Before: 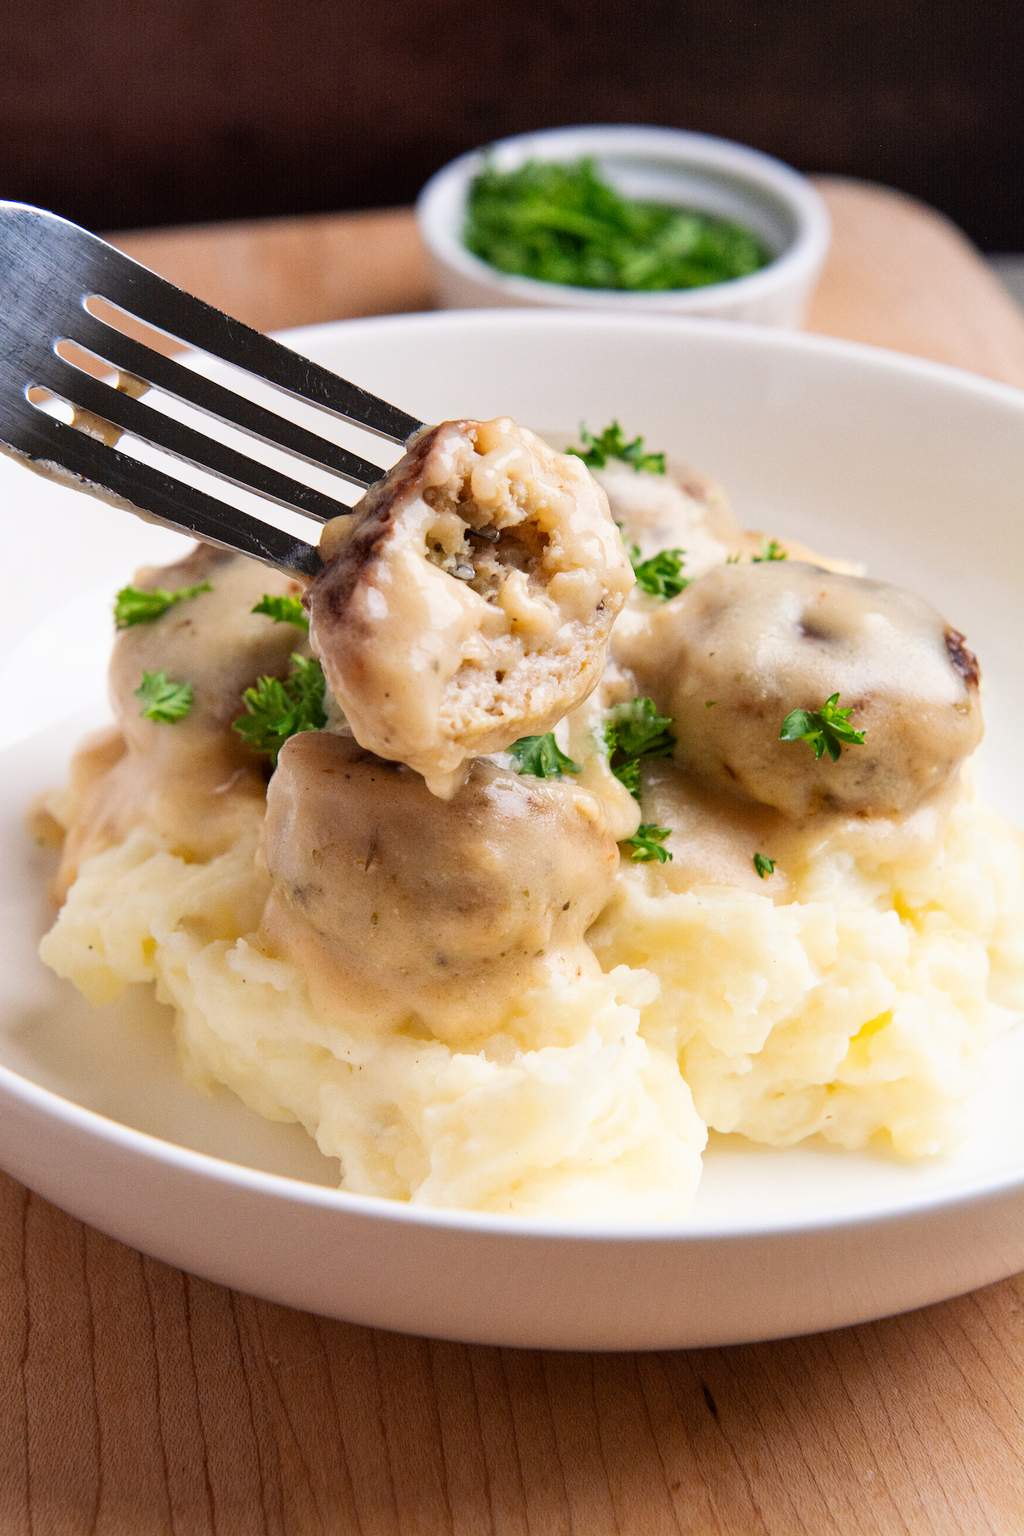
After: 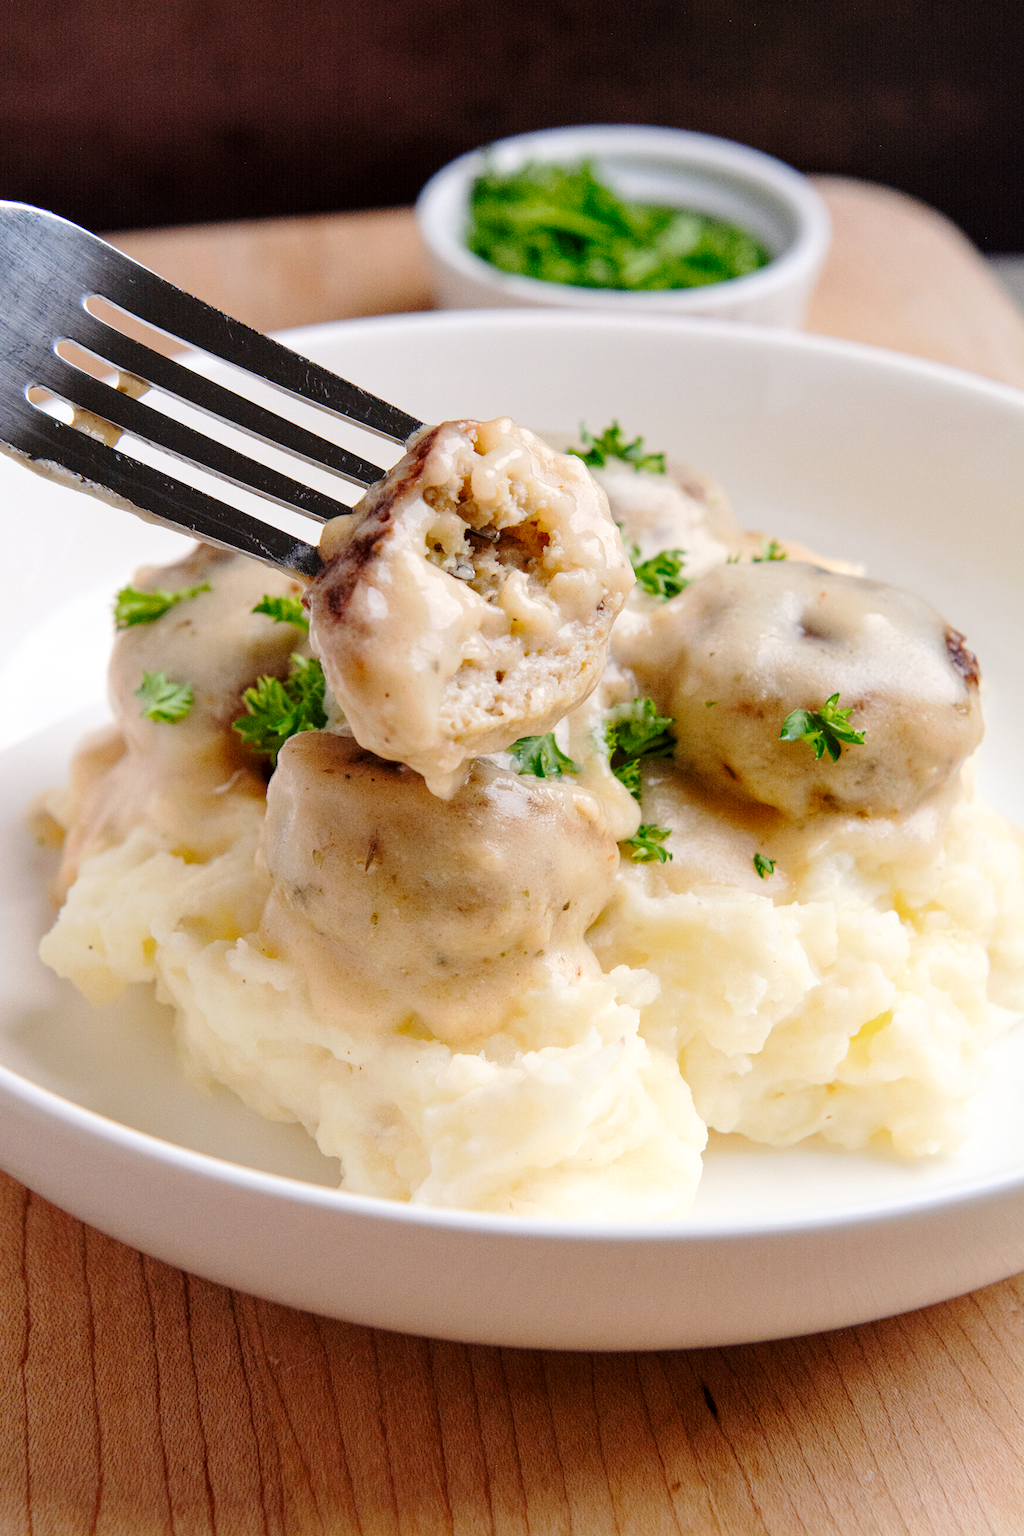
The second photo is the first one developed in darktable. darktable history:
tone curve: curves: ch0 [(0, 0) (0.003, 0.004) (0.011, 0.01) (0.025, 0.025) (0.044, 0.042) (0.069, 0.064) (0.1, 0.093) (0.136, 0.13) (0.177, 0.182) (0.224, 0.241) (0.277, 0.322) (0.335, 0.409) (0.399, 0.482) (0.468, 0.551) (0.543, 0.606) (0.623, 0.672) (0.709, 0.73) (0.801, 0.81) (0.898, 0.885) (1, 1)], preserve colors none
local contrast: highlights 100%, shadows 100%, detail 120%, midtone range 0.2
